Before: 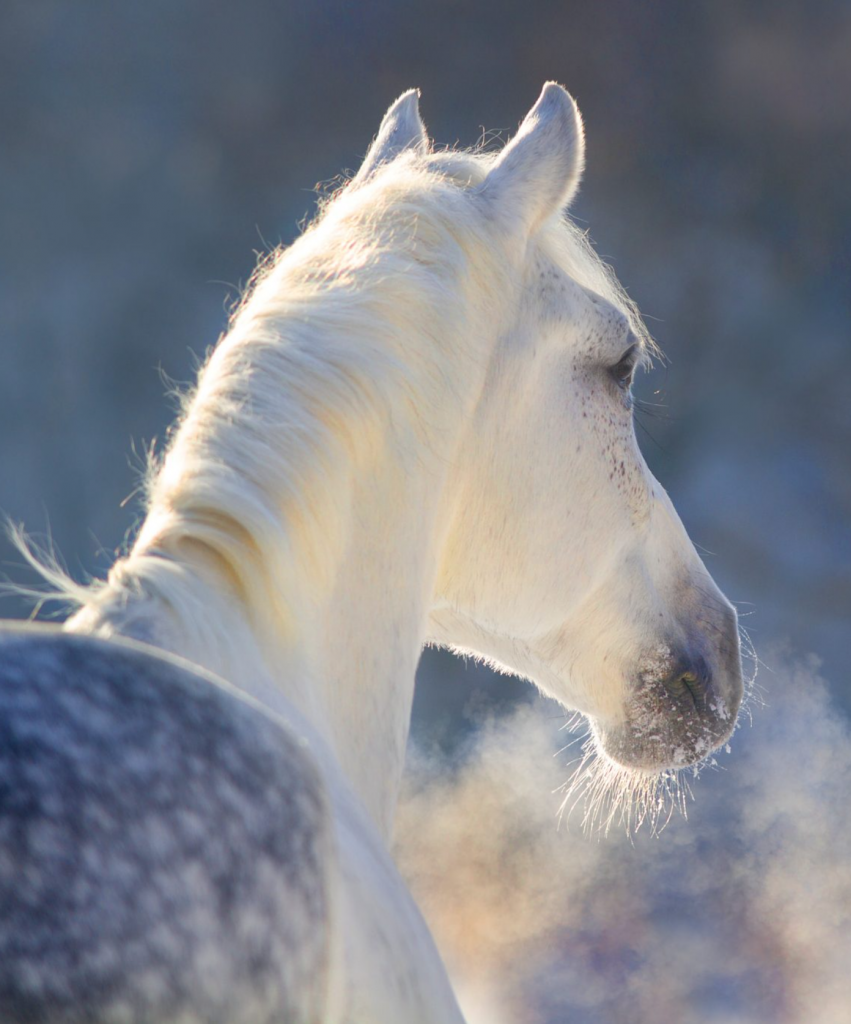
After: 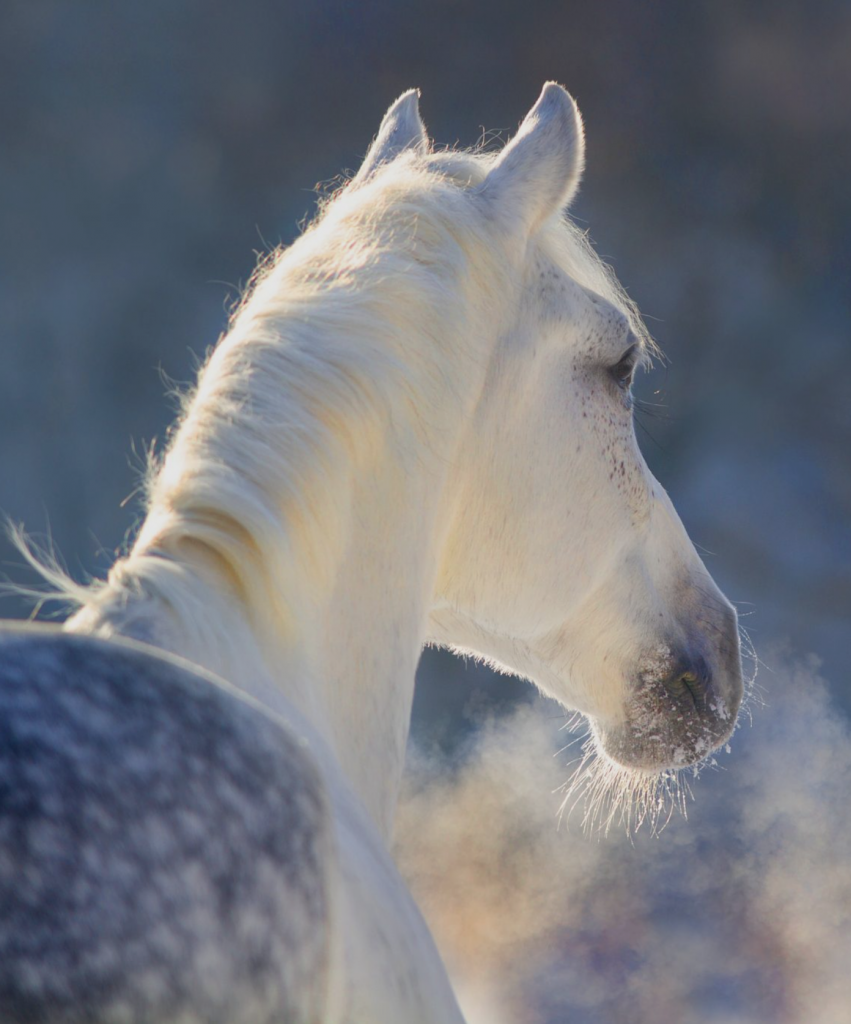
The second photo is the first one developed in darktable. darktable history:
exposure: exposure -0.354 EV, compensate exposure bias true, compensate highlight preservation false
